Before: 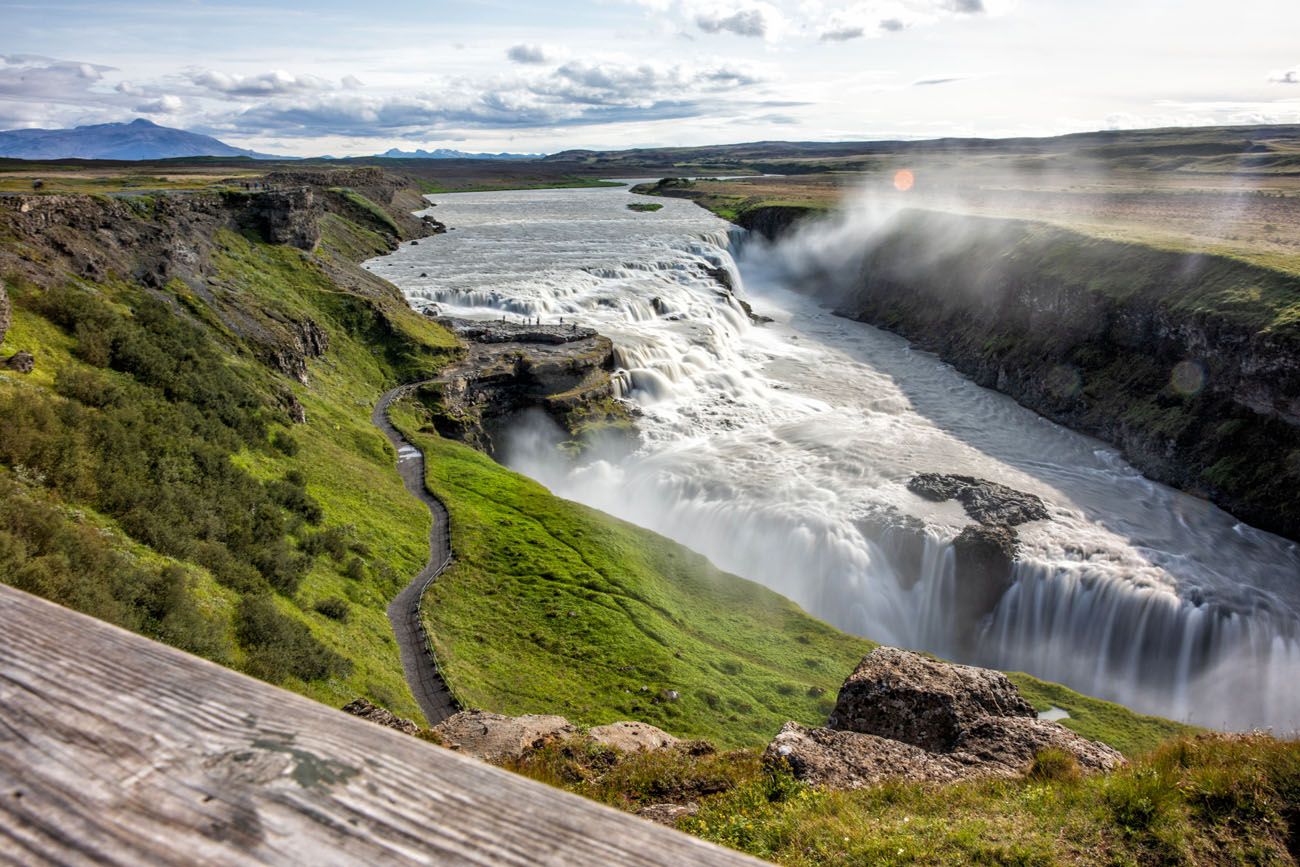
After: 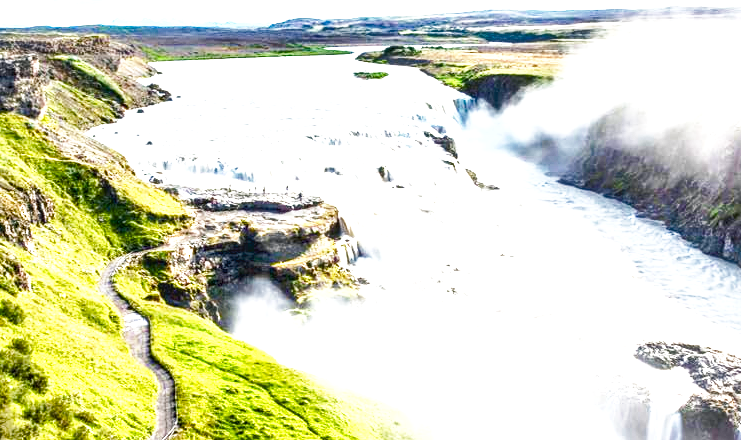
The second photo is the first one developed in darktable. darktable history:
exposure: black level correction 0, exposure 1.974 EV, compensate highlight preservation false
crop: left 21.094%, top 15.339%, right 21.868%, bottom 33.819%
shadows and highlights: shadows 29.24, highlights -29.2, low approximation 0.01, soften with gaussian
tone equalizer: edges refinement/feathering 500, mask exposure compensation -1.57 EV, preserve details no
local contrast: on, module defaults
color balance rgb: shadows lift › chroma 2.062%, shadows lift › hue 250.18°, highlights gain › chroma 0.15%, highlights gain › hue 332.57°, linear chroma grading › shadows 31.956%, linear chroma grading › global chroma -2.043%, linear chroma grading › mid-tones 4.116%, perceptual saturation grading › global saturation 20%, perceptual saturation grading › highlights -25.064%, perceptual saturation grading › shadows 50.423%, perceptual brilliance grading › highlights 6.905%, perceptual brilliance grading › mid-tones 17.38%, perceptual brilliance grading › shadows -5.568%
base curve: curves: ch0 [(0, 0) (0.688, 0.865) (1, 1)], preserve colors none
